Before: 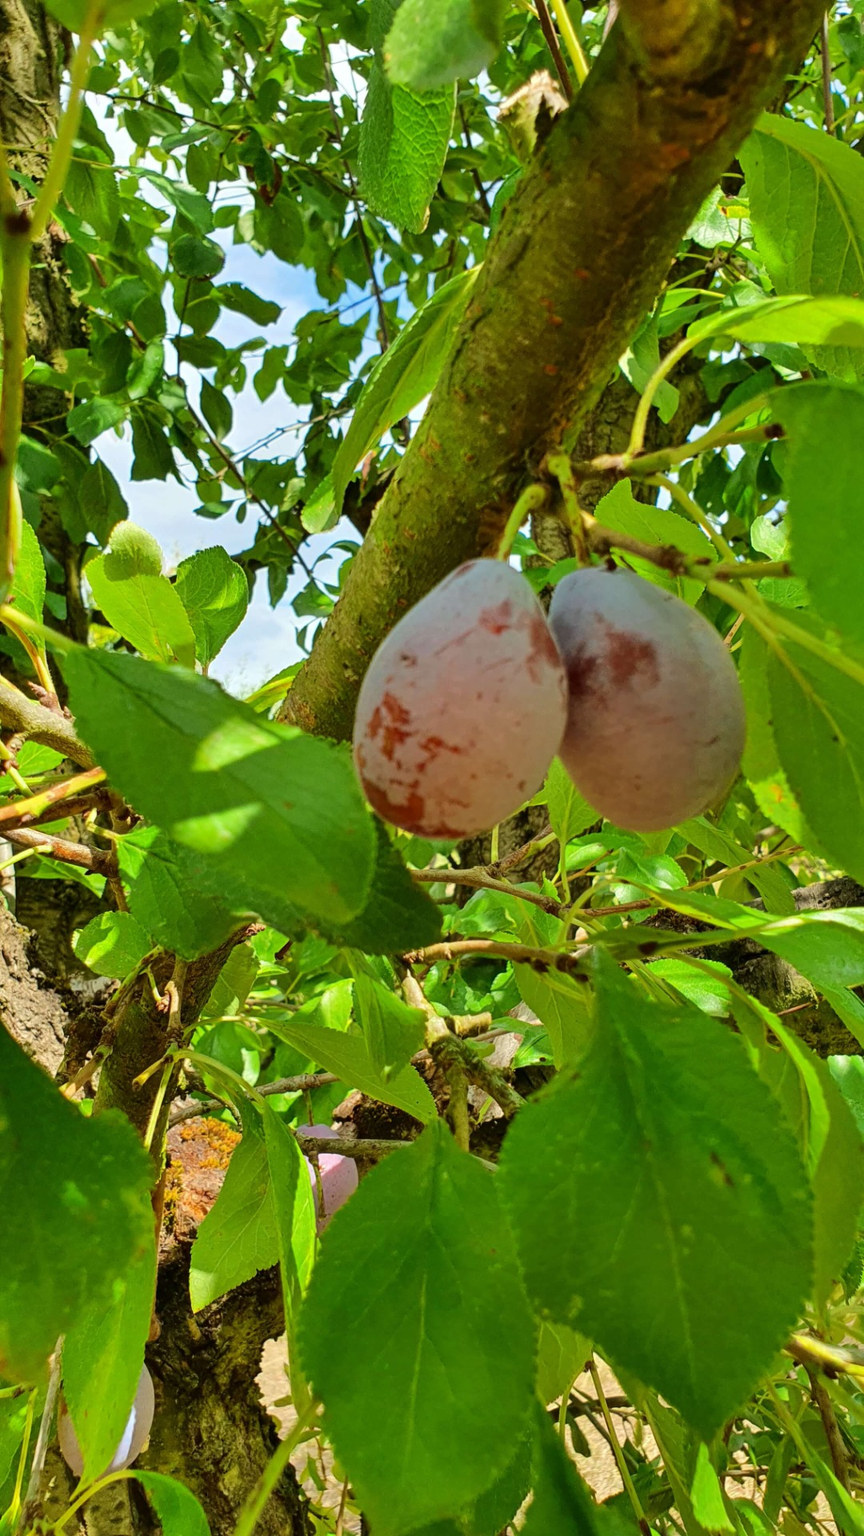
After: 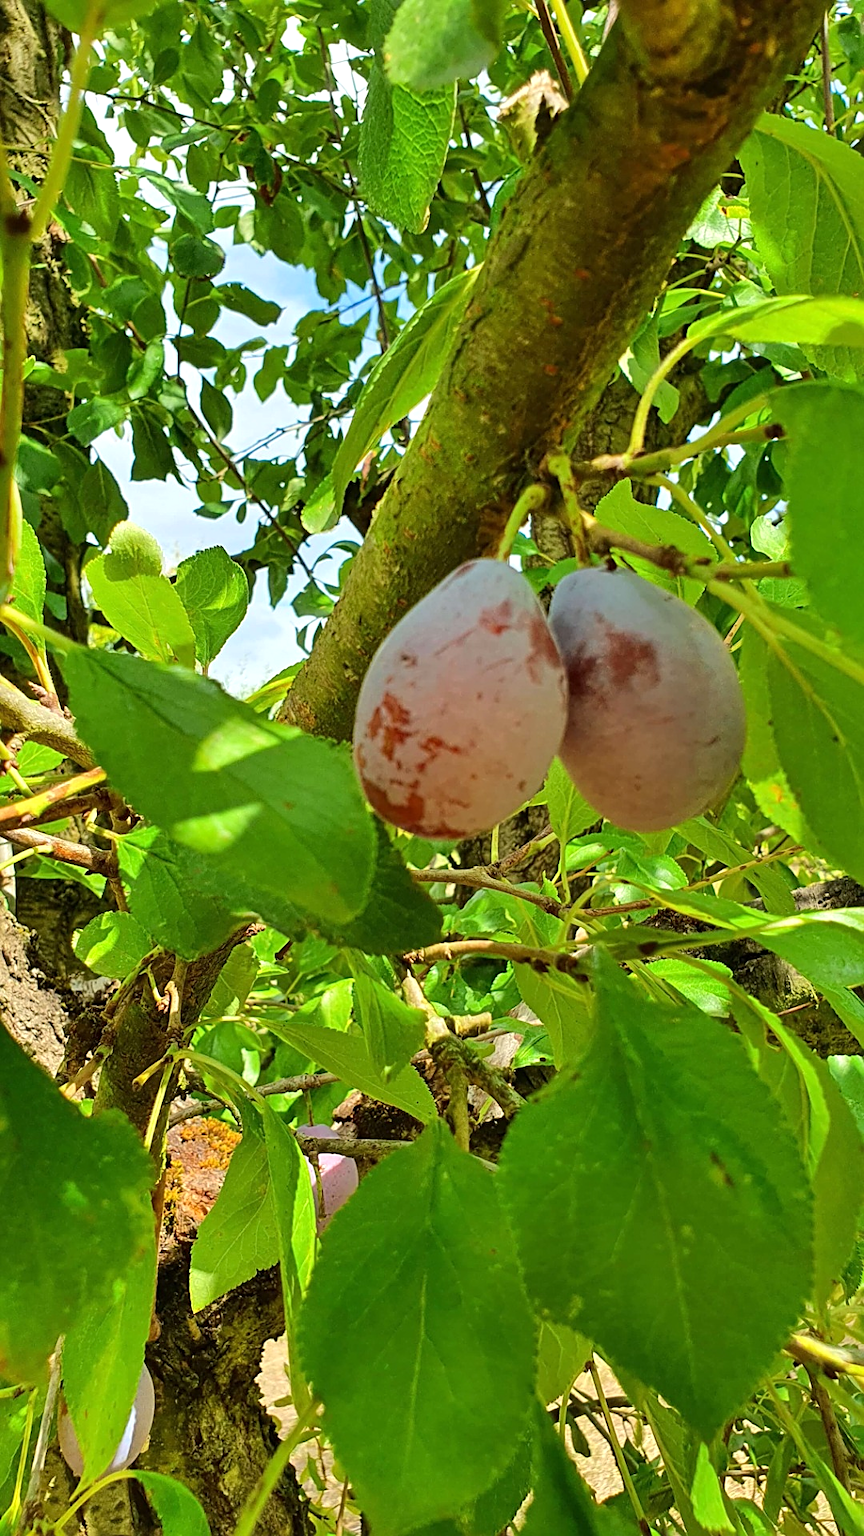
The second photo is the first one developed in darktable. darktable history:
sharpen: on, module defaults
exposure: exposure 0.207 EV, compensate highlight preservation false
